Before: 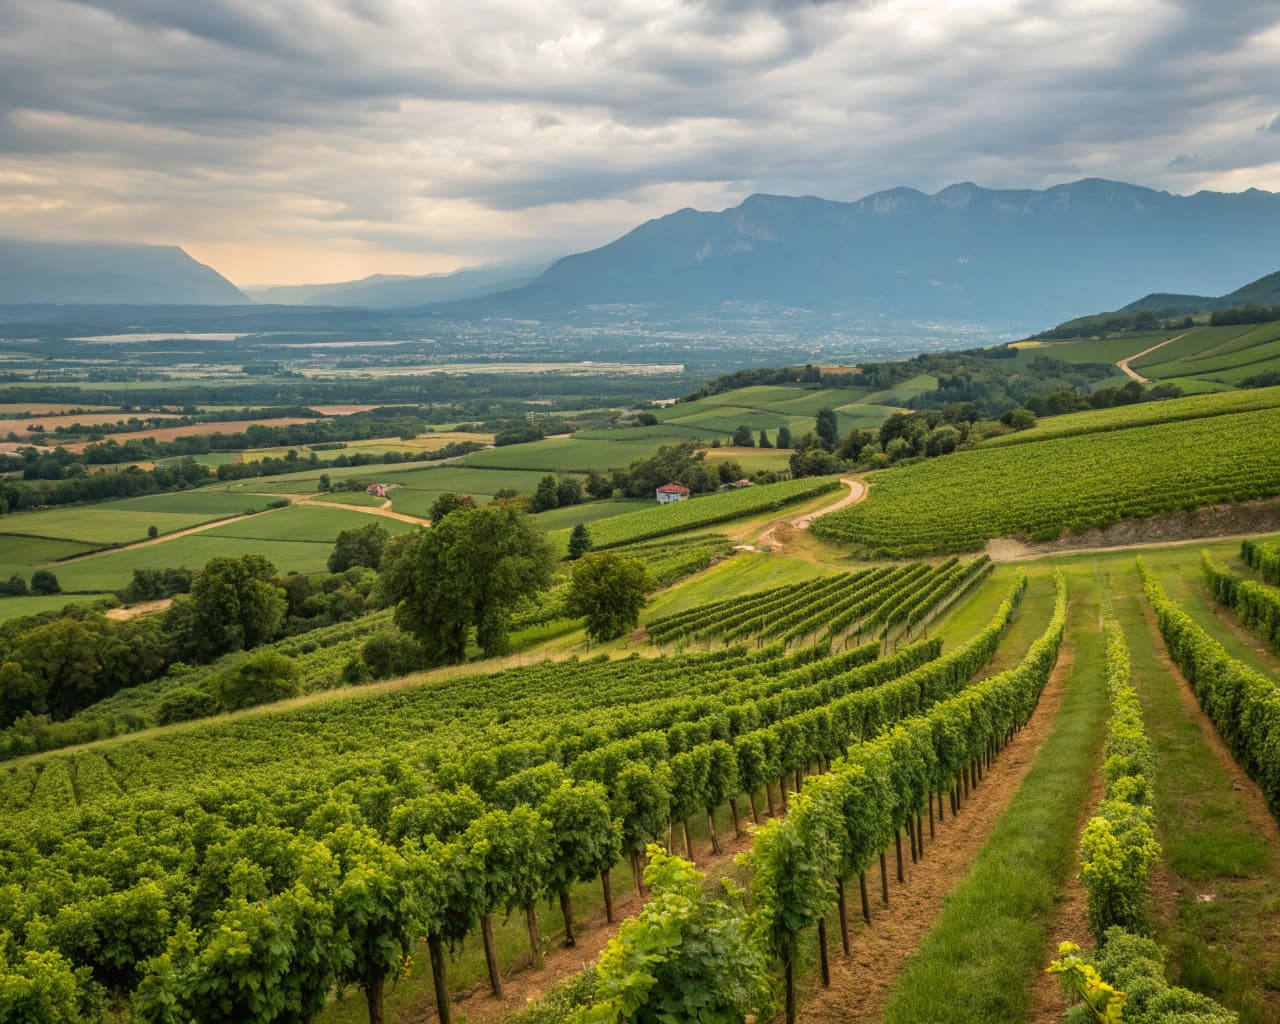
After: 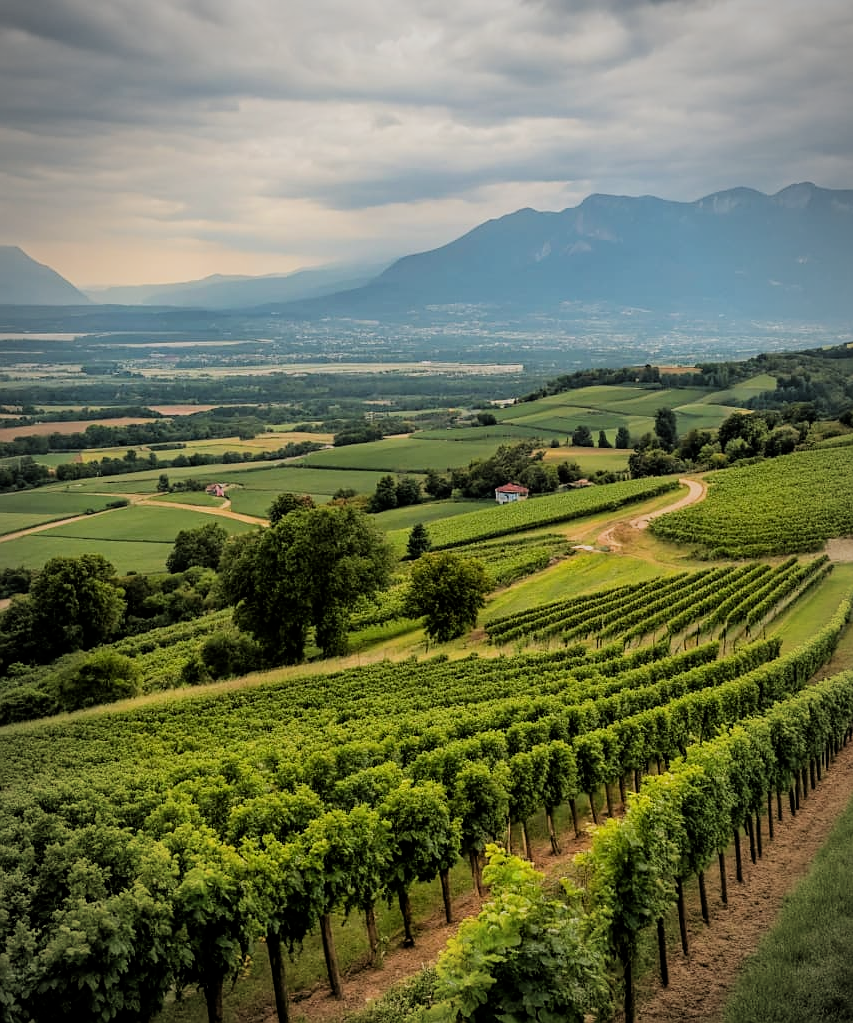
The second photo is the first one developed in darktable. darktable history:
color correction: highlights a* -0.137, highlights b* 0.137
crop and rotate: left 12.648%, right 20.685%
vignetting: fall-off radius 60%, automatic ratio true
filmic rgb: black relative exposure -5 EV, hardness 2.88, contrast 1.2
sharpen: radius 0.969, amount 0.604
